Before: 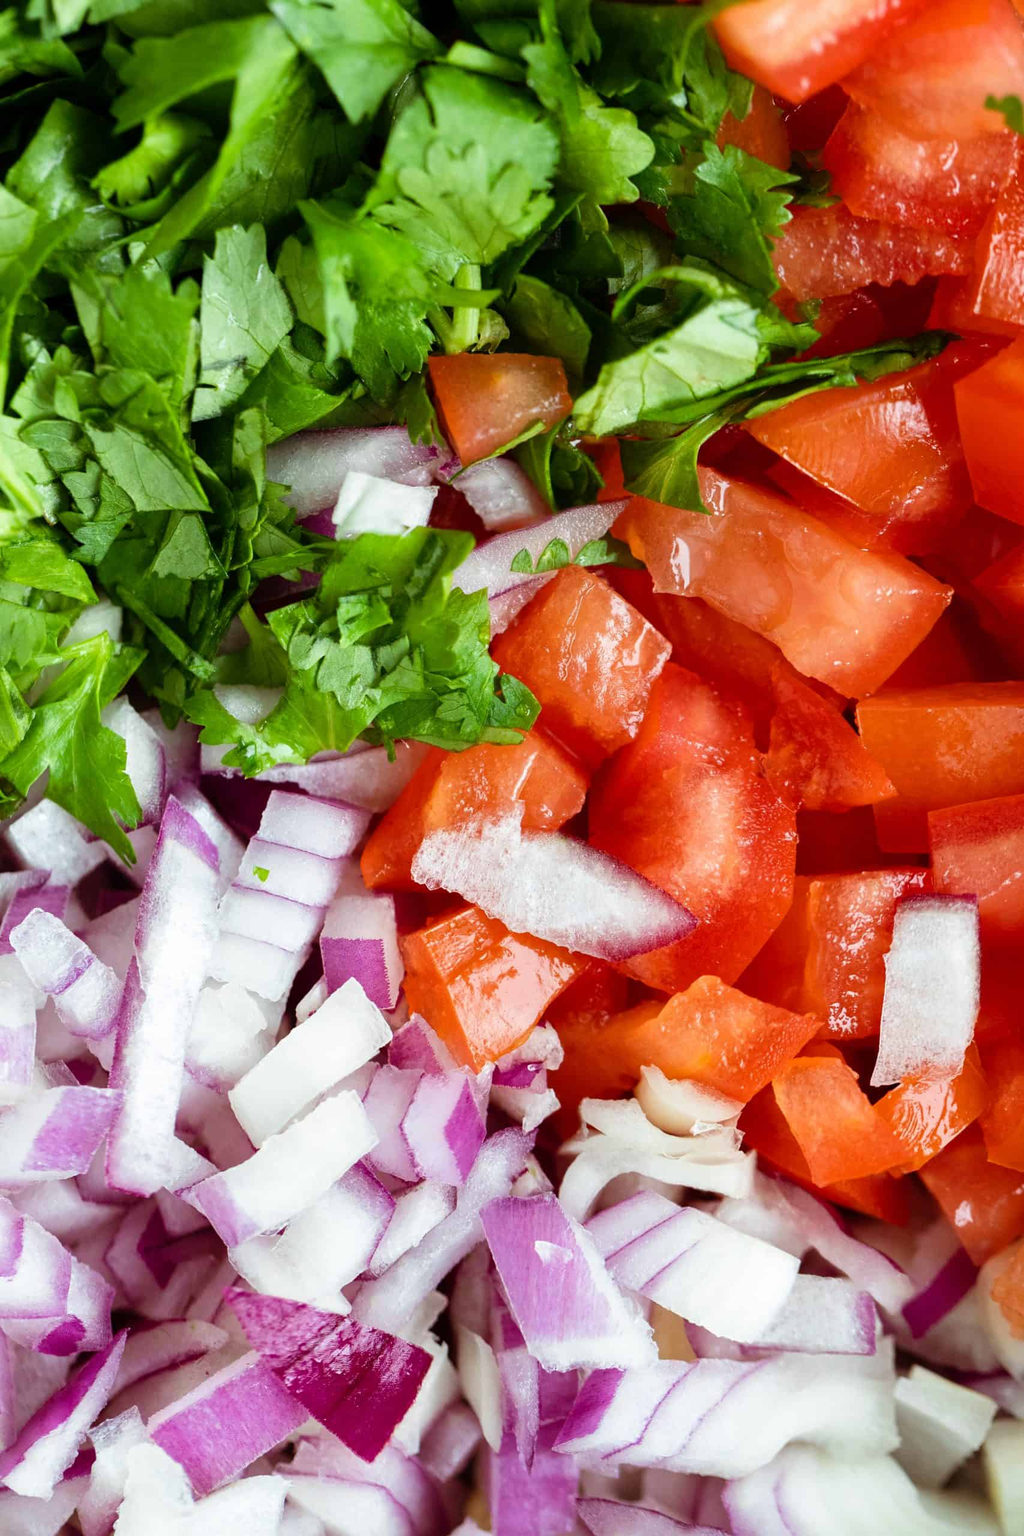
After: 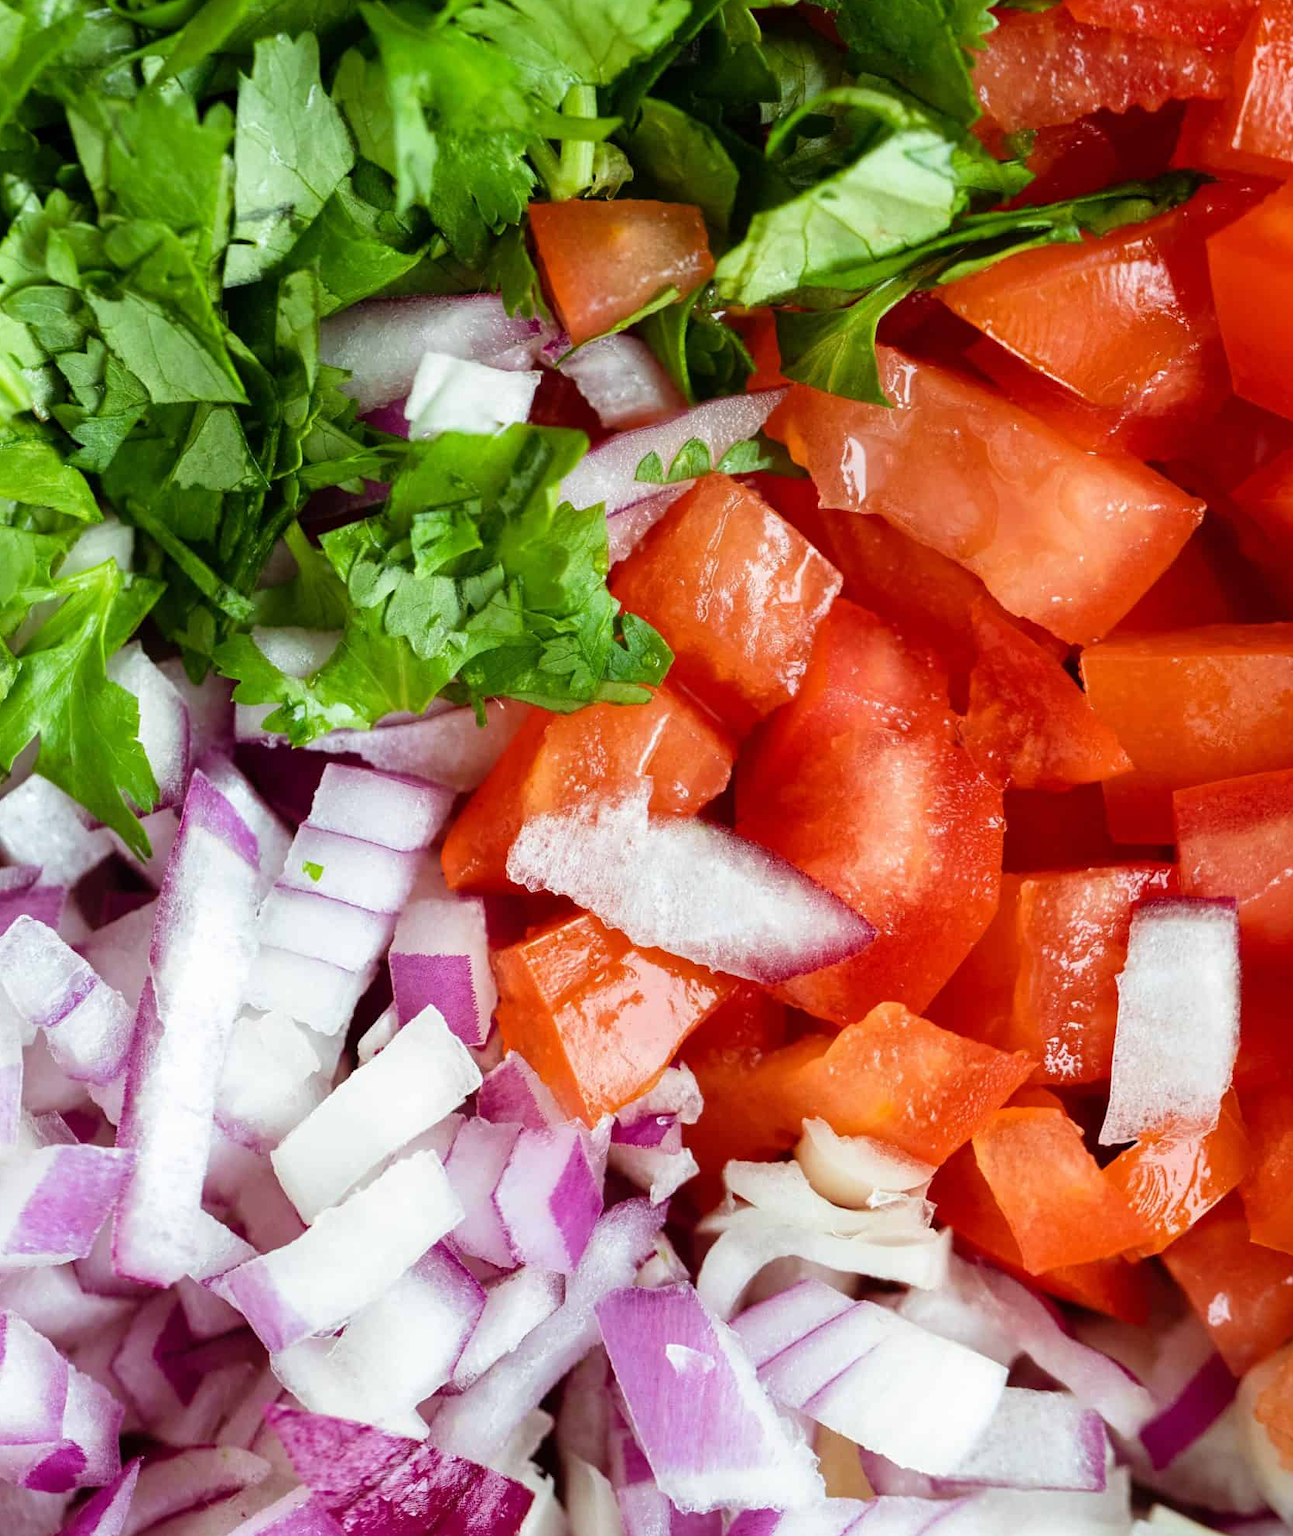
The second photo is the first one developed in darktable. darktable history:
crop and rotate: left 1.854%, top 12.944%, right 0.19%, bottom 9.489%
